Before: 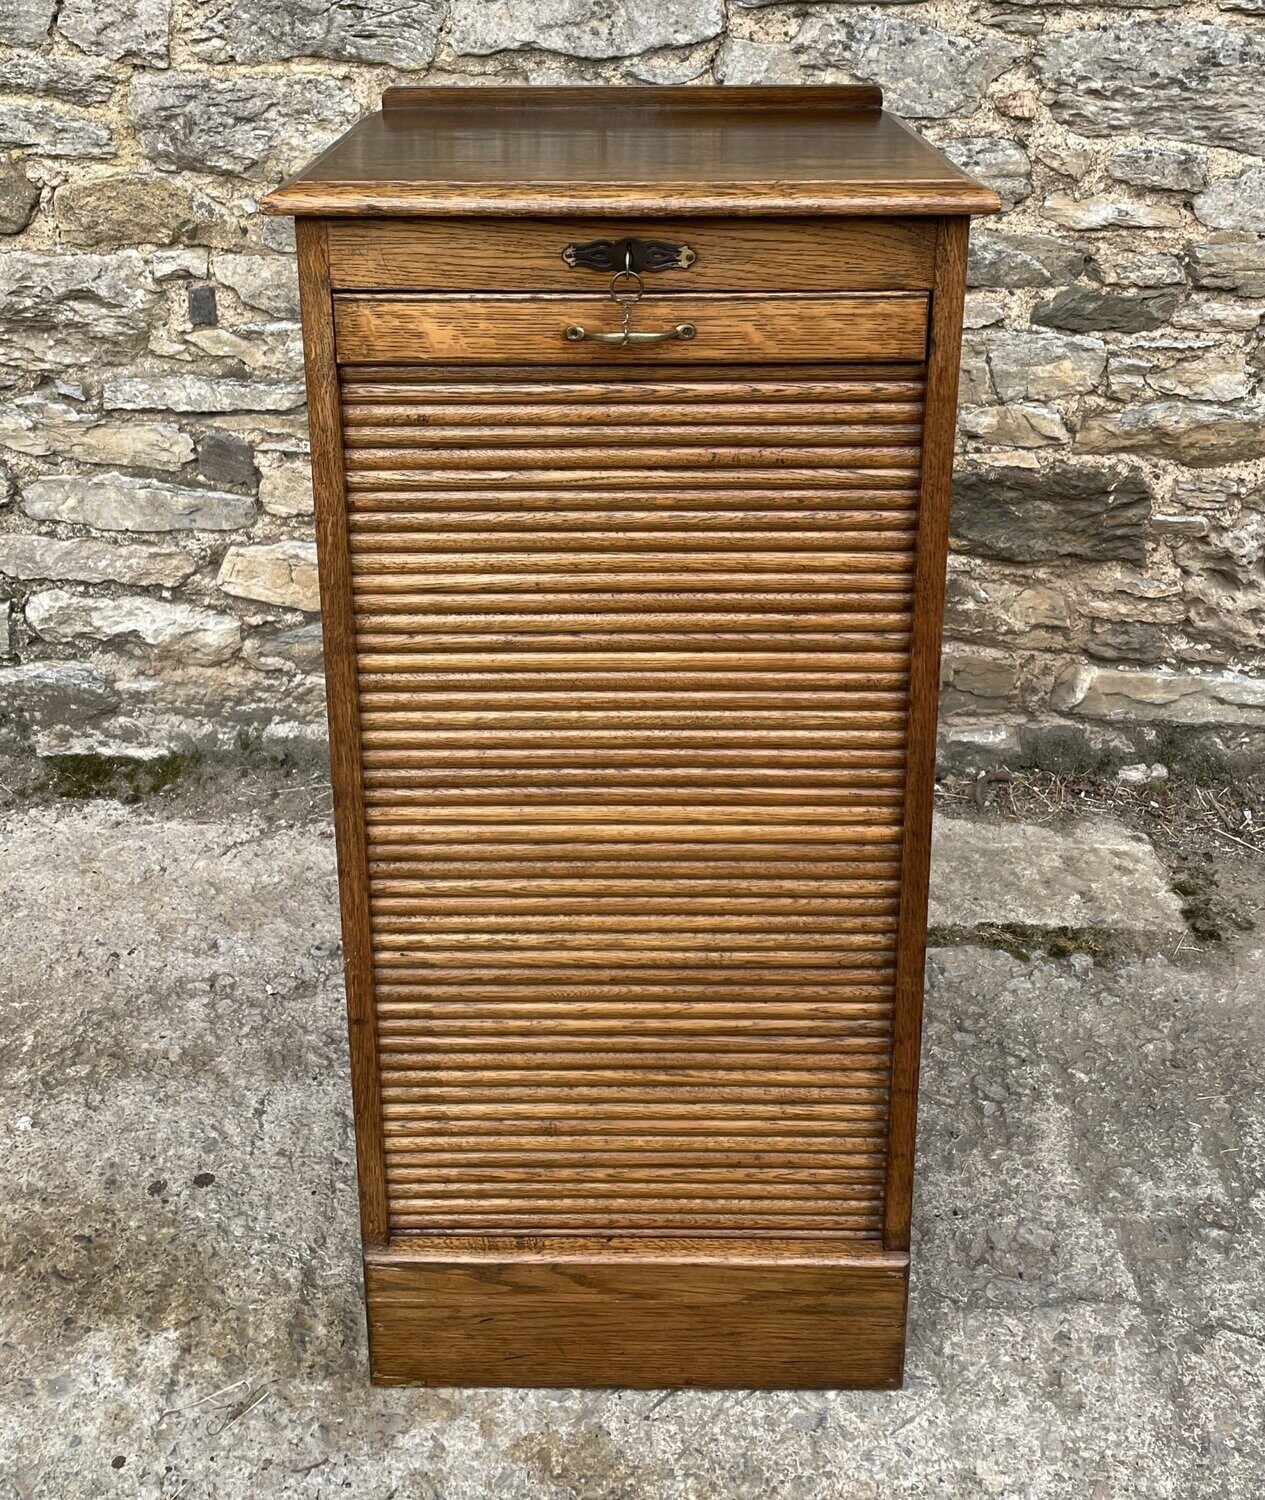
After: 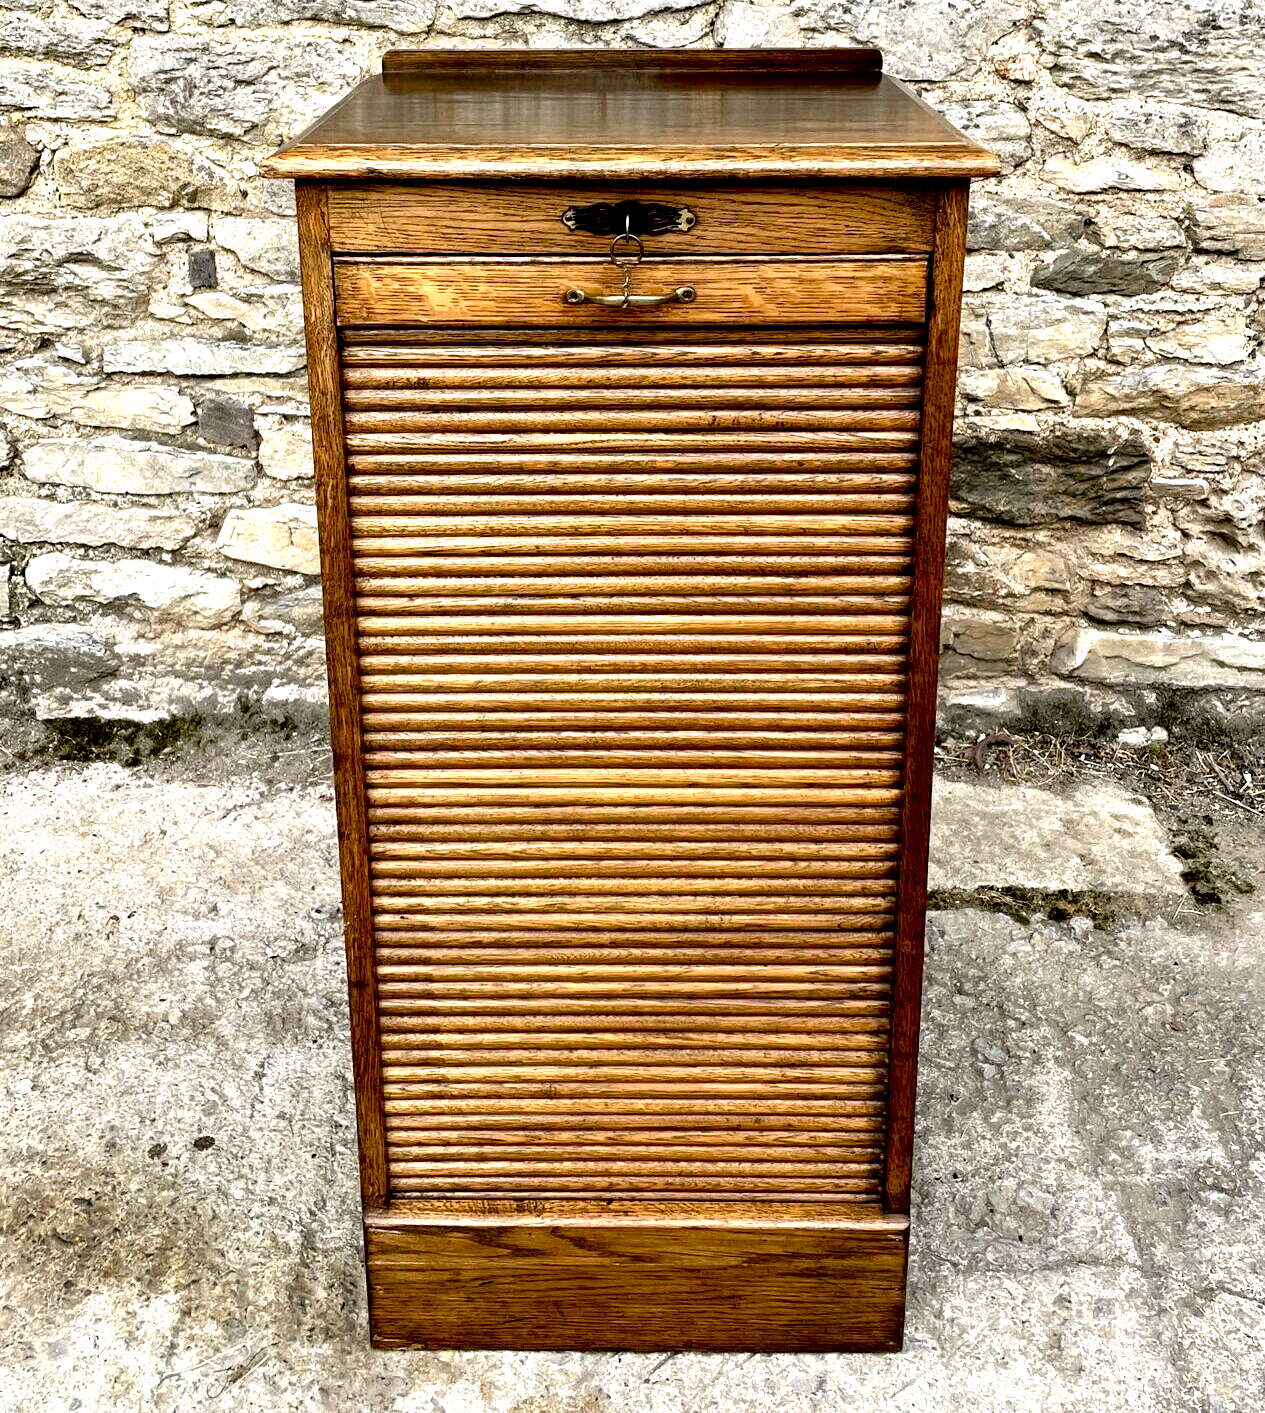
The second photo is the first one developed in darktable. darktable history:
crop and rotate: top 2.499%, bottom 3.254%
tone equalizer: -8 EV -1.11 EV, -7 EV -1.04 EV, -6 EV -0.891 EV, -5 EV -0.551 EV, -3 EV 0.546 EV, -2 EV 0.854 EV, -1 EV 1 EV, +0 EV 1.07 EV
exposure: black level correction 0.029, exposure -0.075 EV, compensate highlight preservation false
